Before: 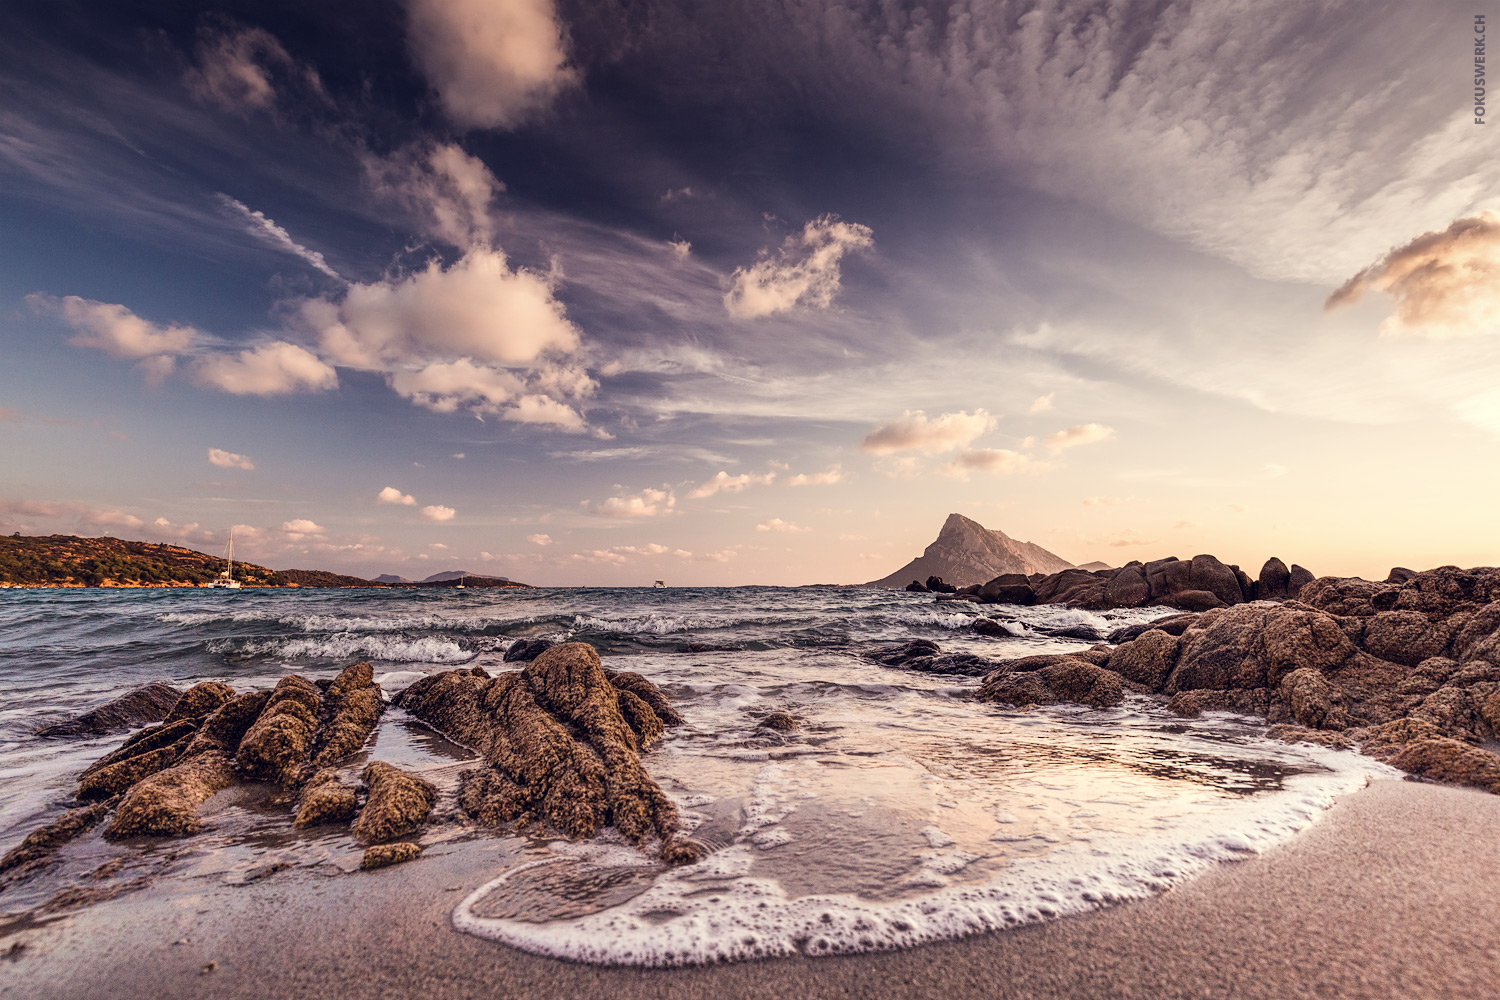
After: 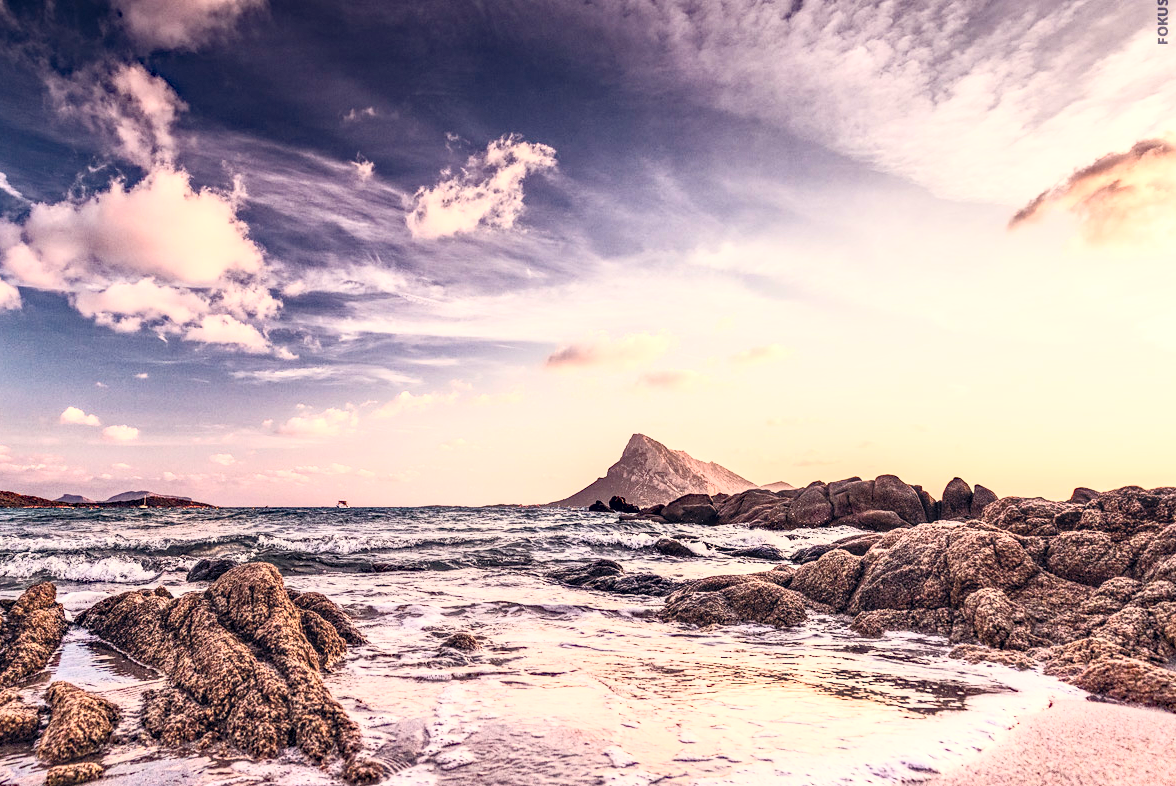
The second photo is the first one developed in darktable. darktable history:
color correction: highlights b* -0.026, saturation 1.31
crop and rotate: left 21.161%, top 8.056%, right 0.378%, bottom 13.302%
color zones: curves: ch1 [(0.29, 0.492) (0.373, 0.185) (0.509, 0.481)]; ch2 [(0.25, 0.462) (0.749, 0.457)]
haze removal: strength 0.407, distance 0.217, compatibility mode true, adaptive false
contrast brightness saturation: contrast 0.436, brightness 0.554, saturation -0.202
local contrast: detail 130%
